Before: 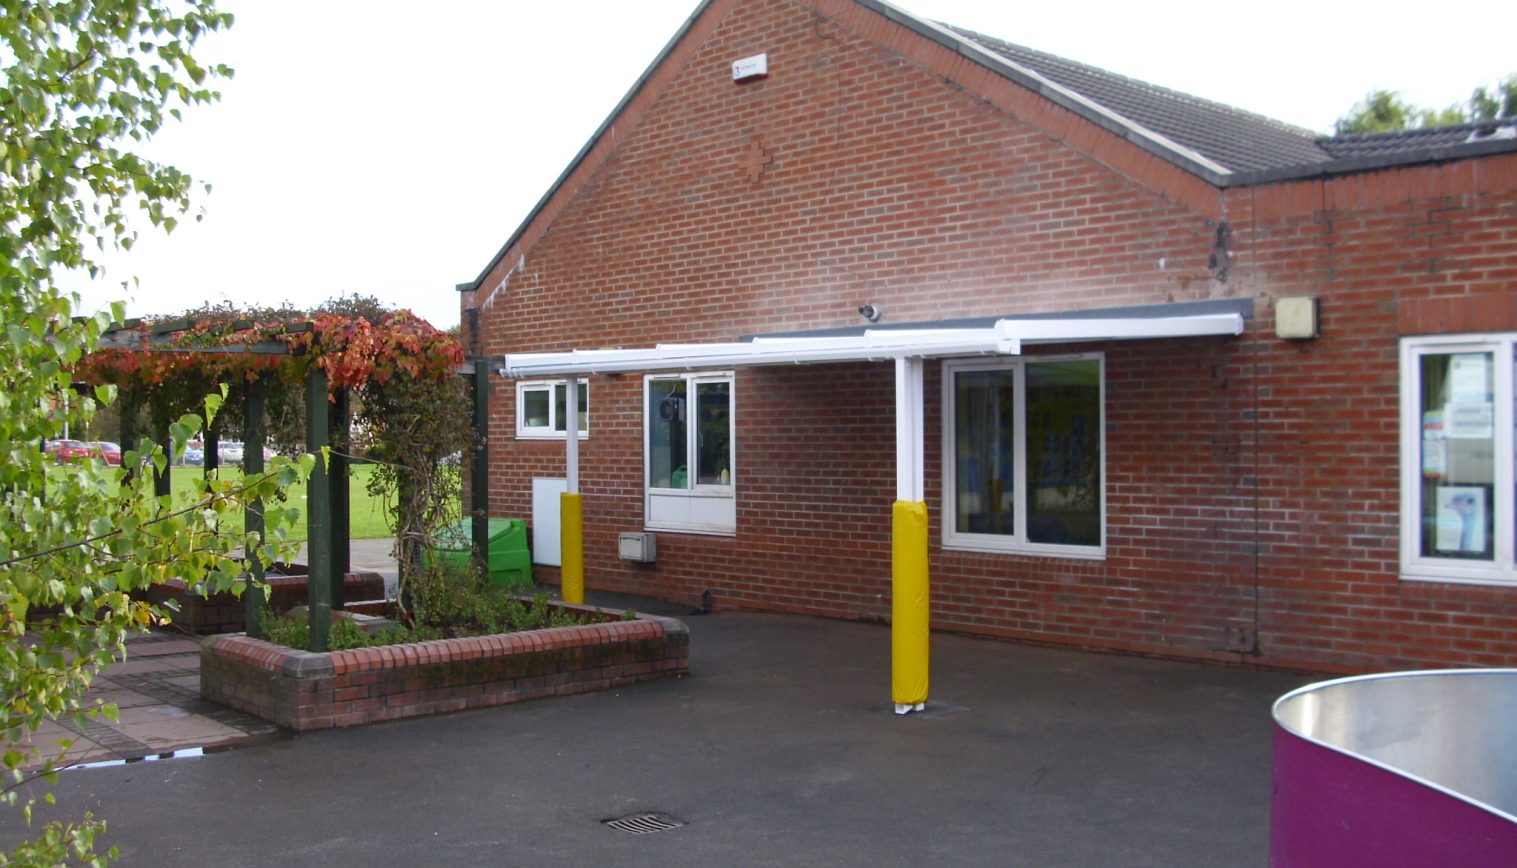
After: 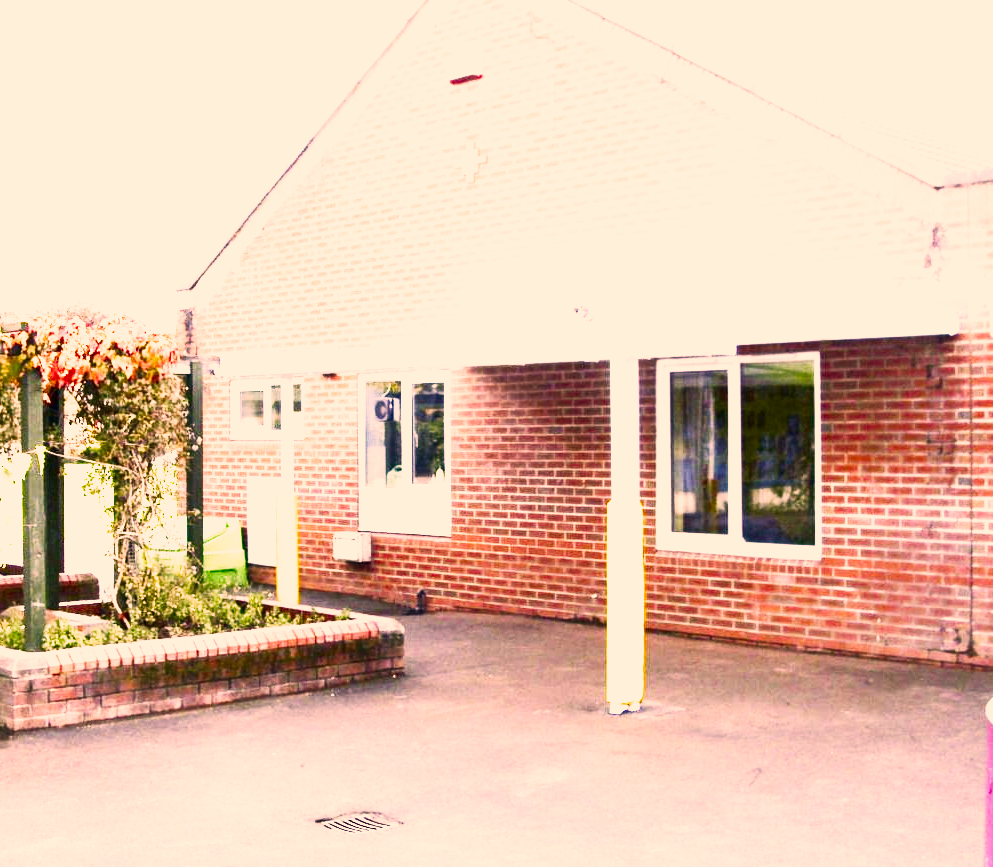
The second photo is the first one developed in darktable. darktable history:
exposure: exposure 2.174 EV, compensate highlight preservation false
filmic rgb: middle gray luminance 12.52%, black relative exposure -10.18 EV, white relative exposure 3.47 EV, target black luminance 0%, hardness 5.77, latitude 45.14%, contrast 1.216, highlights saturation mix 3.86%, shadows ↔ highlights balance 27.22%, add noise in highlights 0.002, preserve chrominance no, color science v3 (2019), use custom middle-gray values true, contrast in highlights soft
crop and rotate: left 18.902%, right 15.592%
contrast brightness saturation: brightness -0.205, saturation 0.08
color correction: highlights a* 20.45, highlights b* 19.74
shadows and highlights: shadows -0.942, highlights 40.81
tone equalizer: -8 EV -0.76 EV, -7 EV -0.677 EV, -6 EV -0.621 EV, -5 EV -0.368 EV, -3 EV 0.382 EV, -2 EV 0.6 EV, -1 EV 0.687 EV, +0 EV 0.748 EV, edges refinement/feathering 500, mask exposure compensation -1.57 EV, preserve details no
